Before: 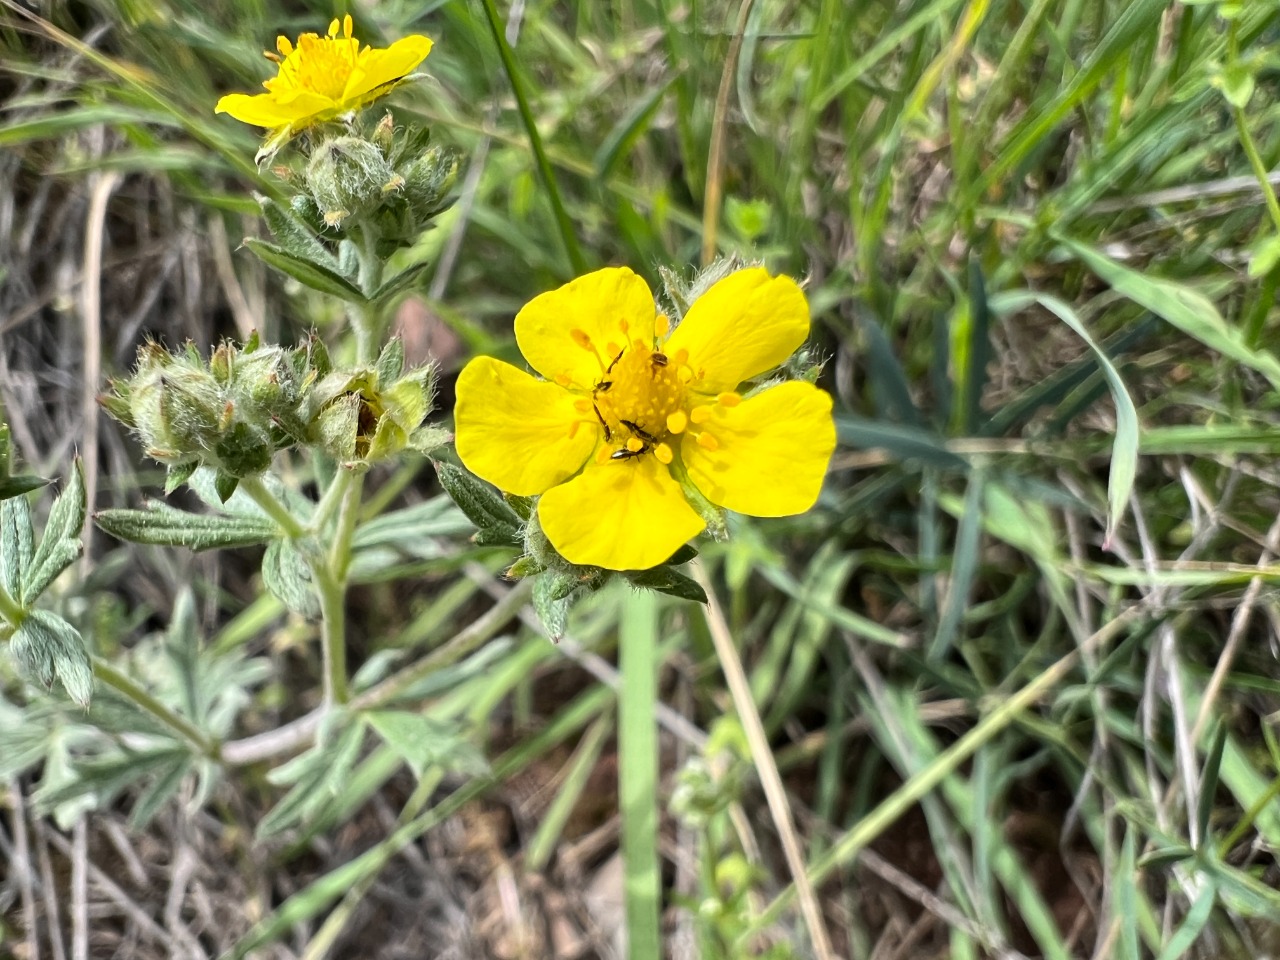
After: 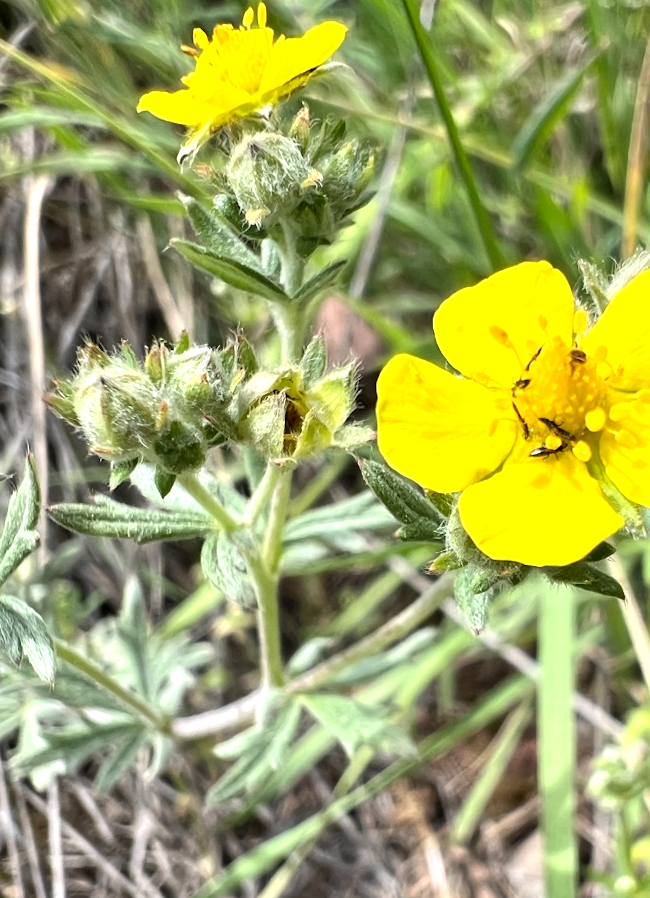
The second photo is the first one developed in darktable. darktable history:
rotate and perspective: rotation 0.062°, lens shift (vertical) 0.115, lens shift (horizontal) -0.133, crop left 0.047, crop right 0.94, crop top 0.061, crop bottom 0.94
exposure: black level correction 0.001, exposure 0.5 EV, compensate exposure bias true, compensate highlight preservation false
crop: left 0.587%, right 45.588%, bottom 0.086%
